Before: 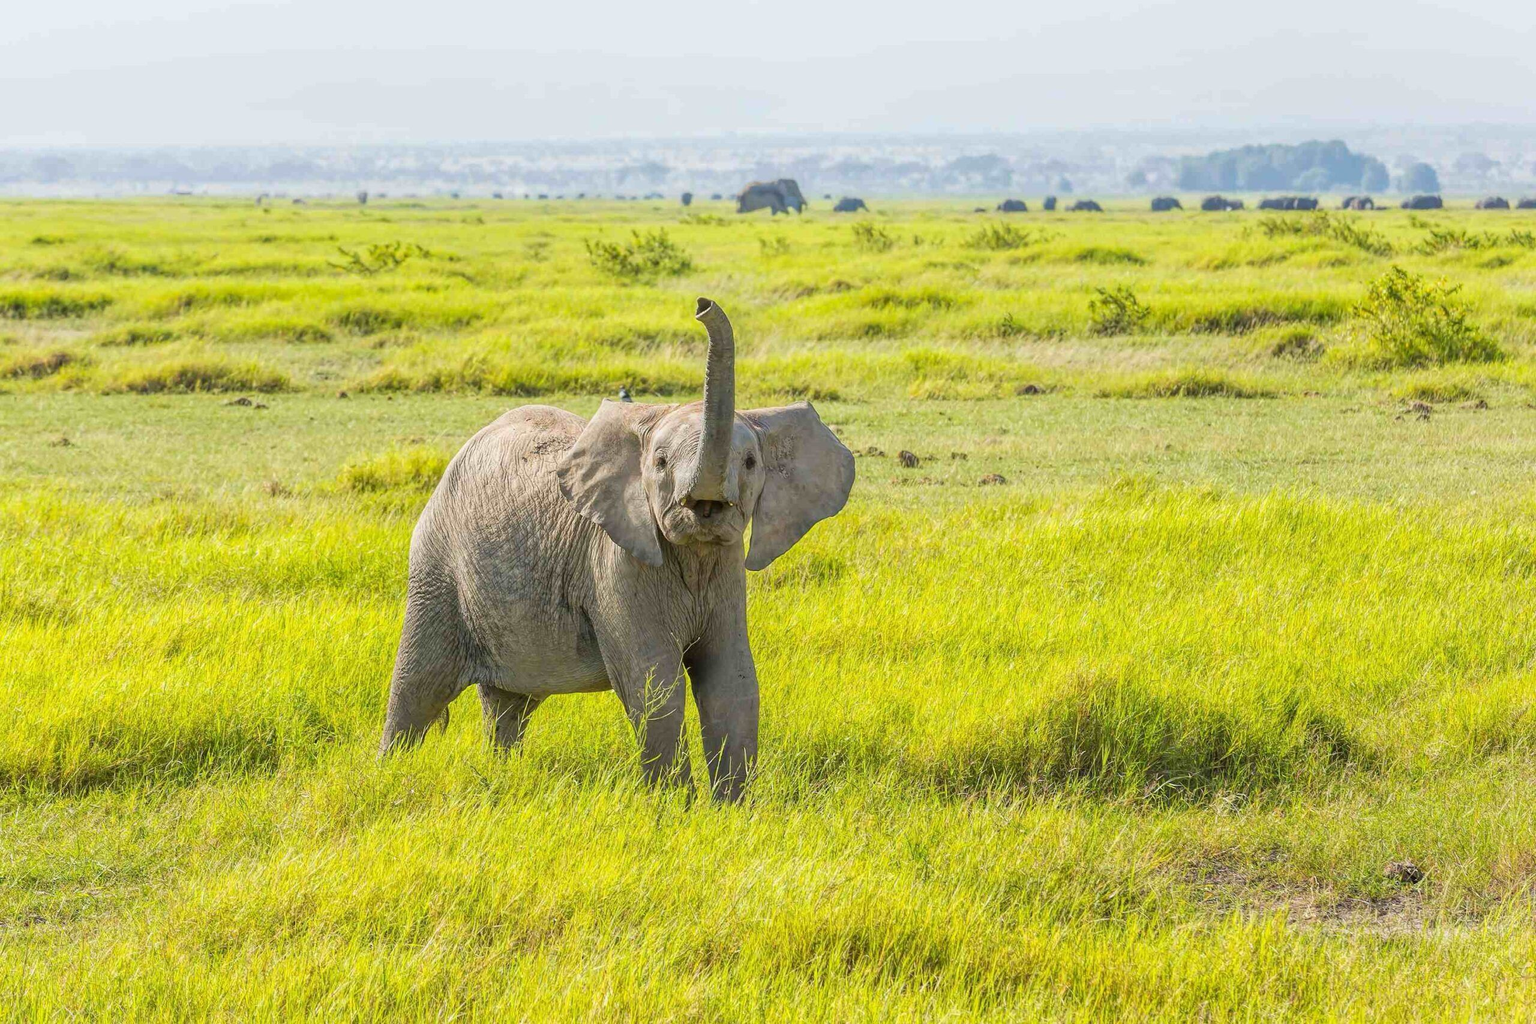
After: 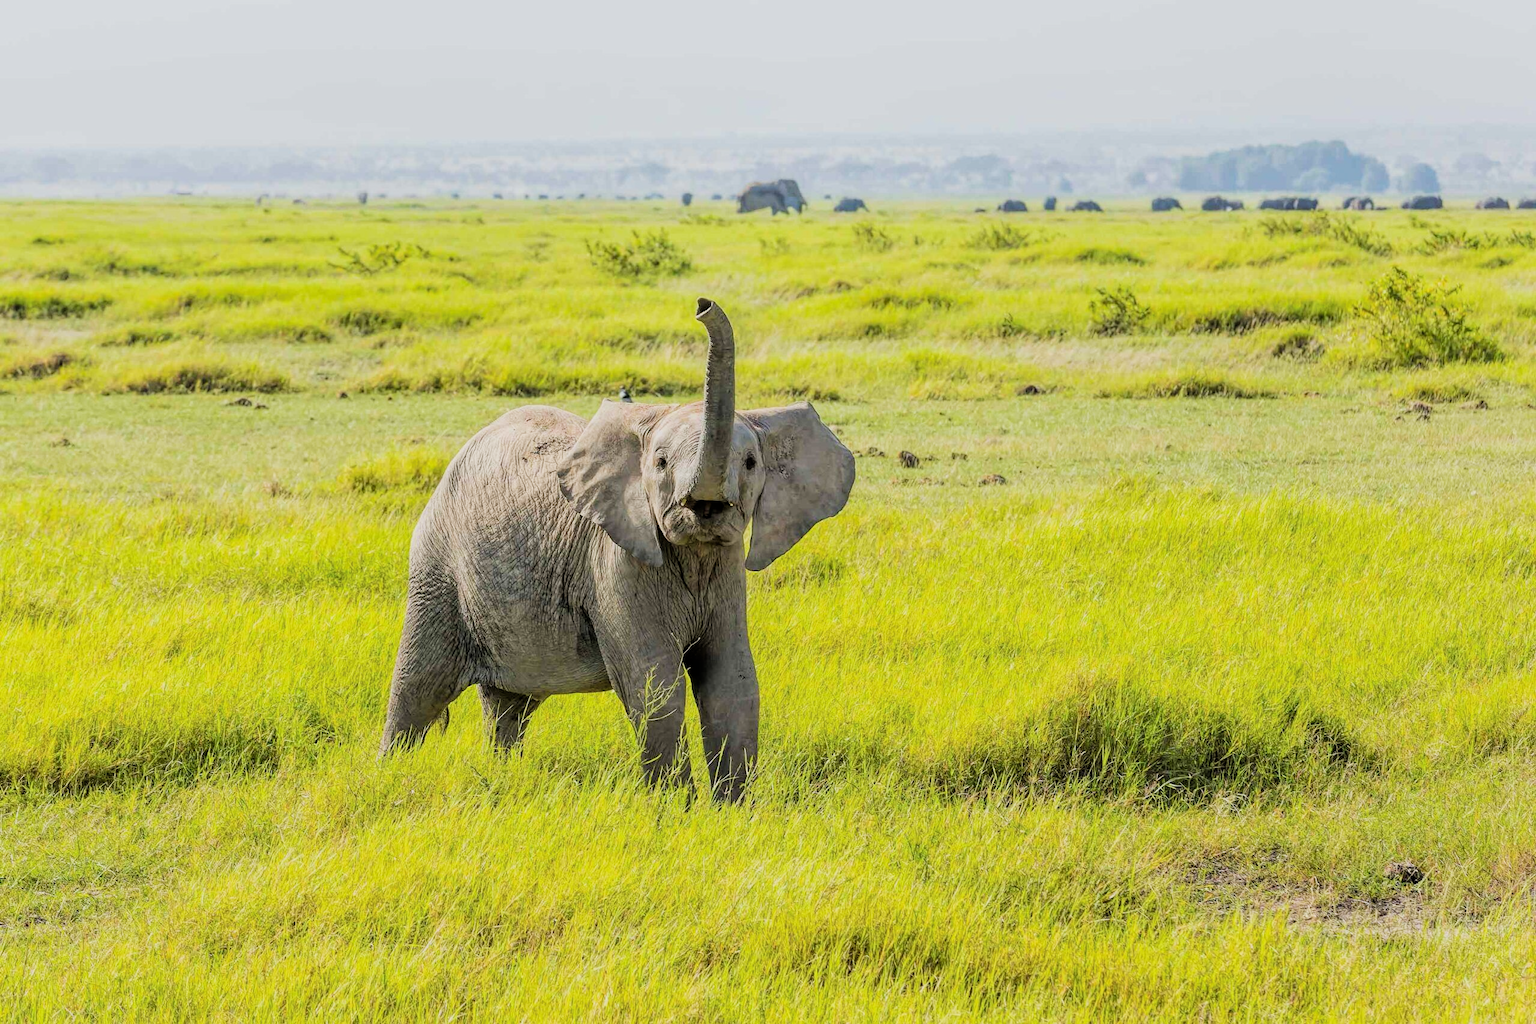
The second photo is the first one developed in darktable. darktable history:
color balance: on, module defaults
filmic rgb: black relative exposure -5 EV, hardness 2.88, contrast 1.3, highlights saturation mix -30%
